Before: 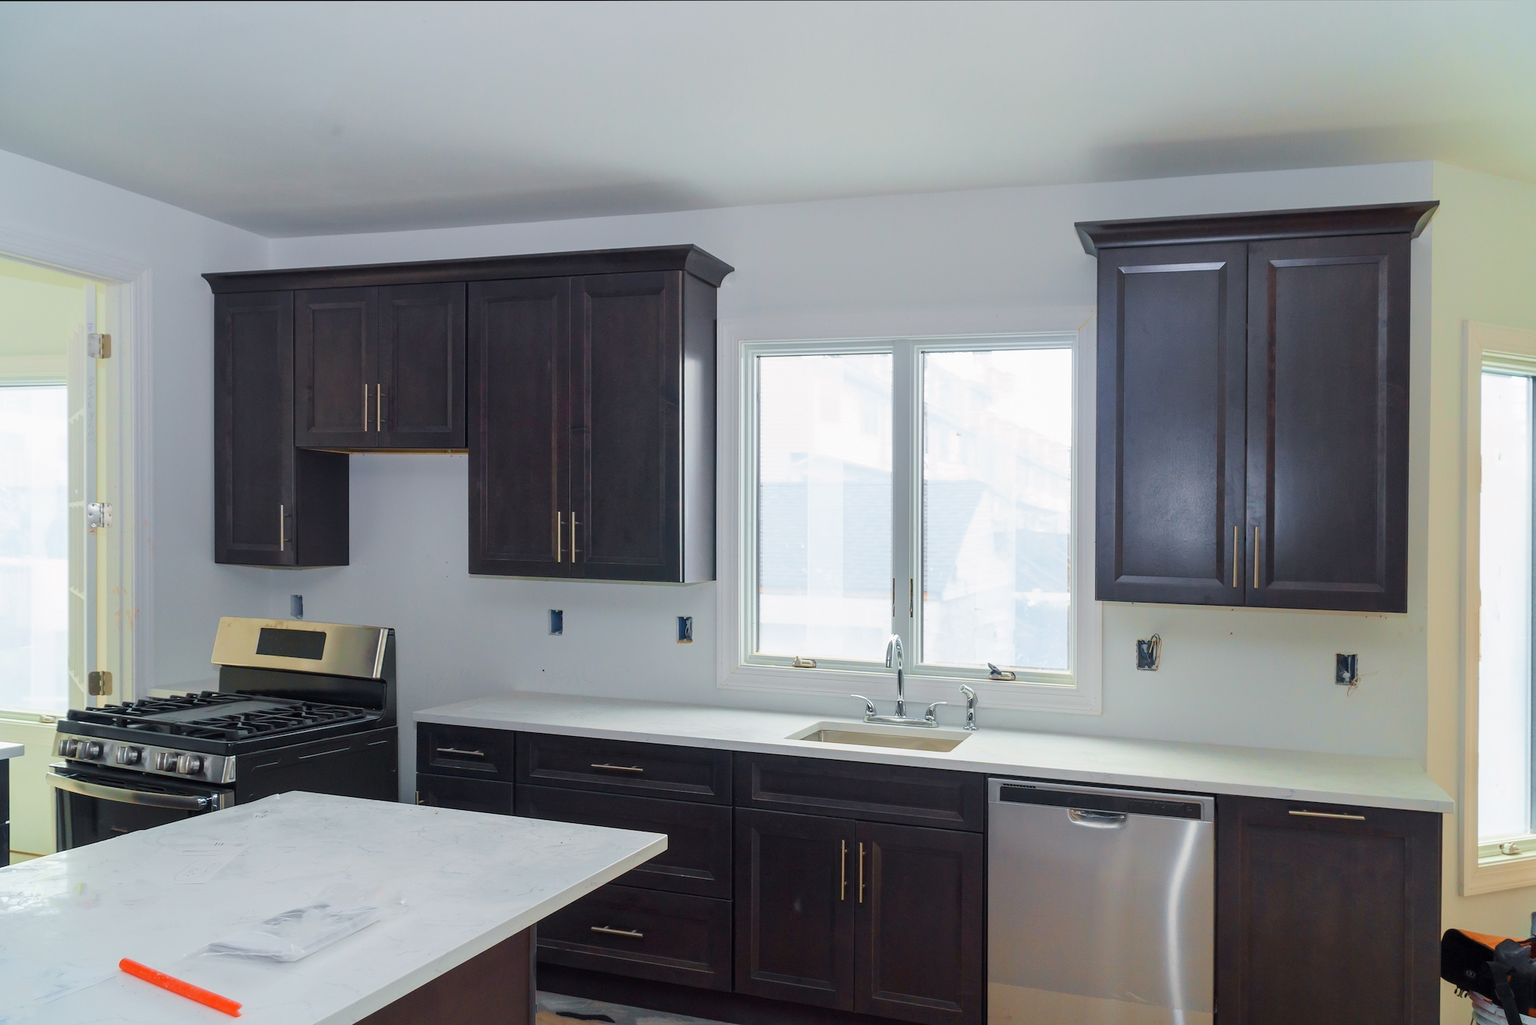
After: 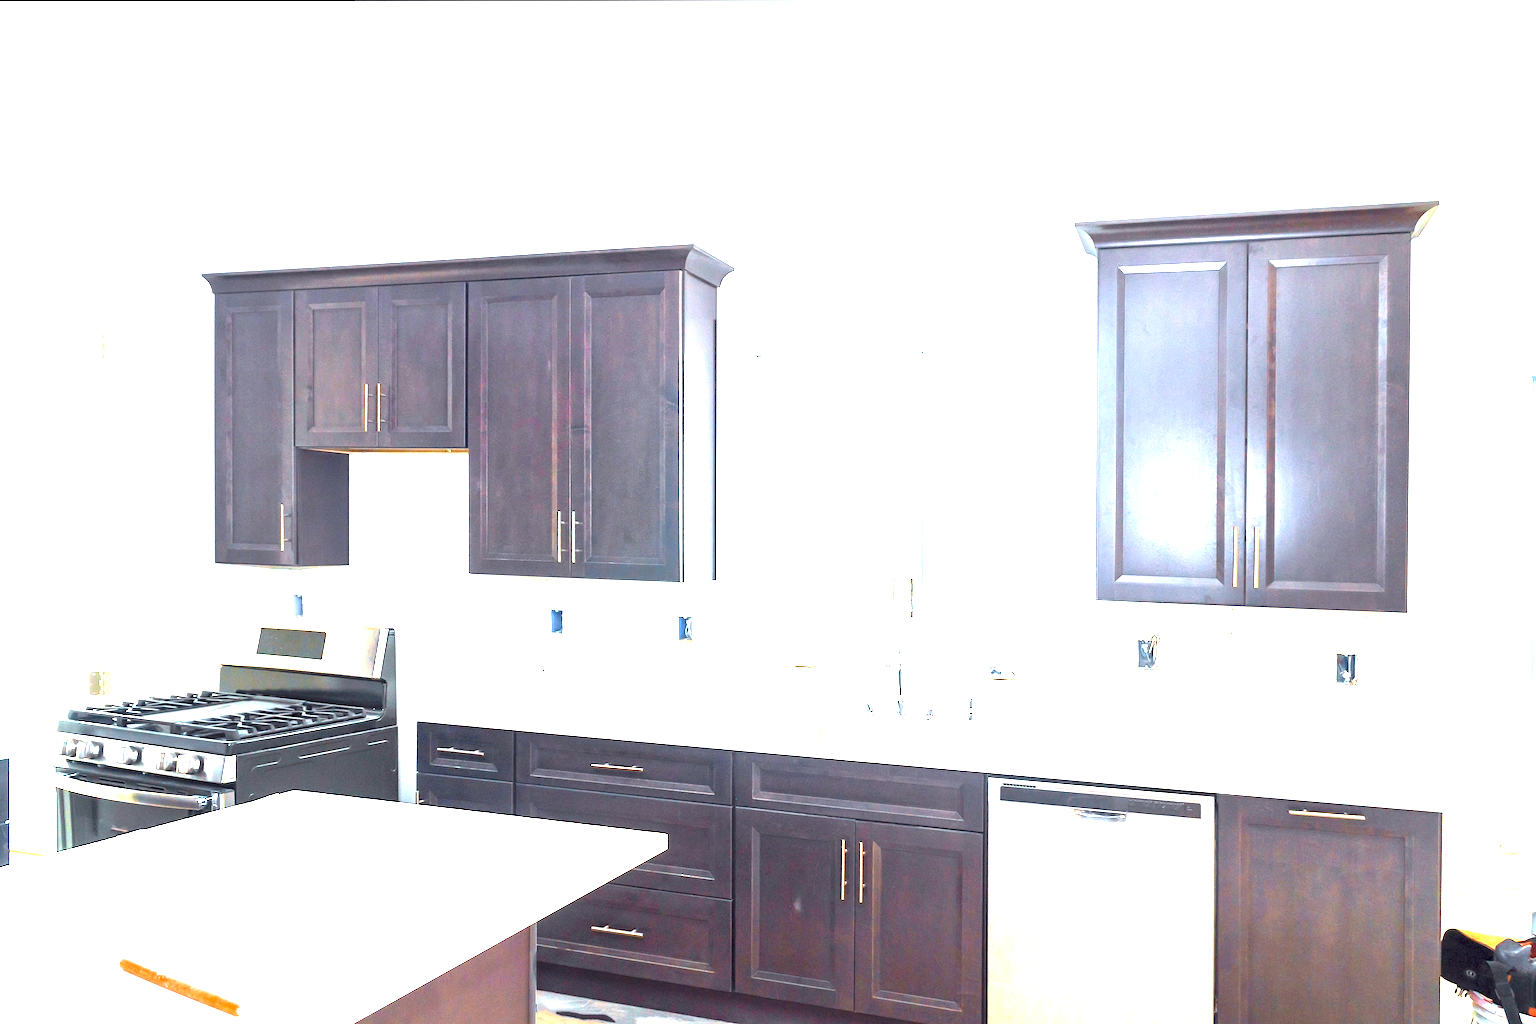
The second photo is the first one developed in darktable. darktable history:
color correction: highlights b* 0.042, saturation 1.07
exposure: exposure 3.048 EV, compensate highlight preservation false
